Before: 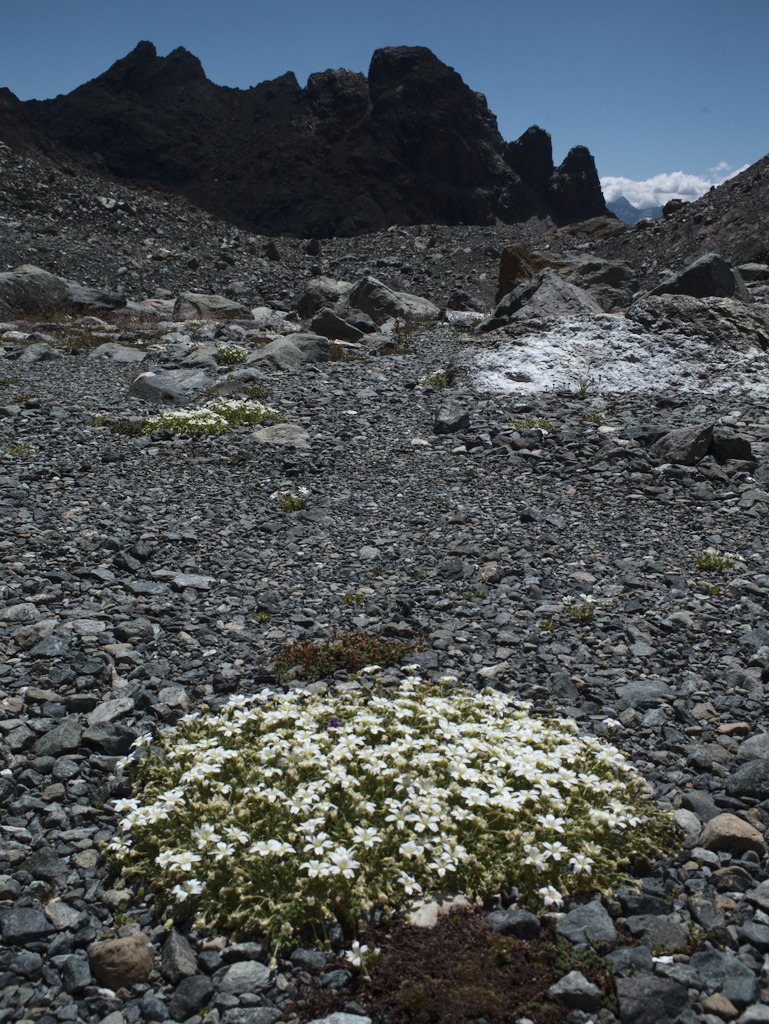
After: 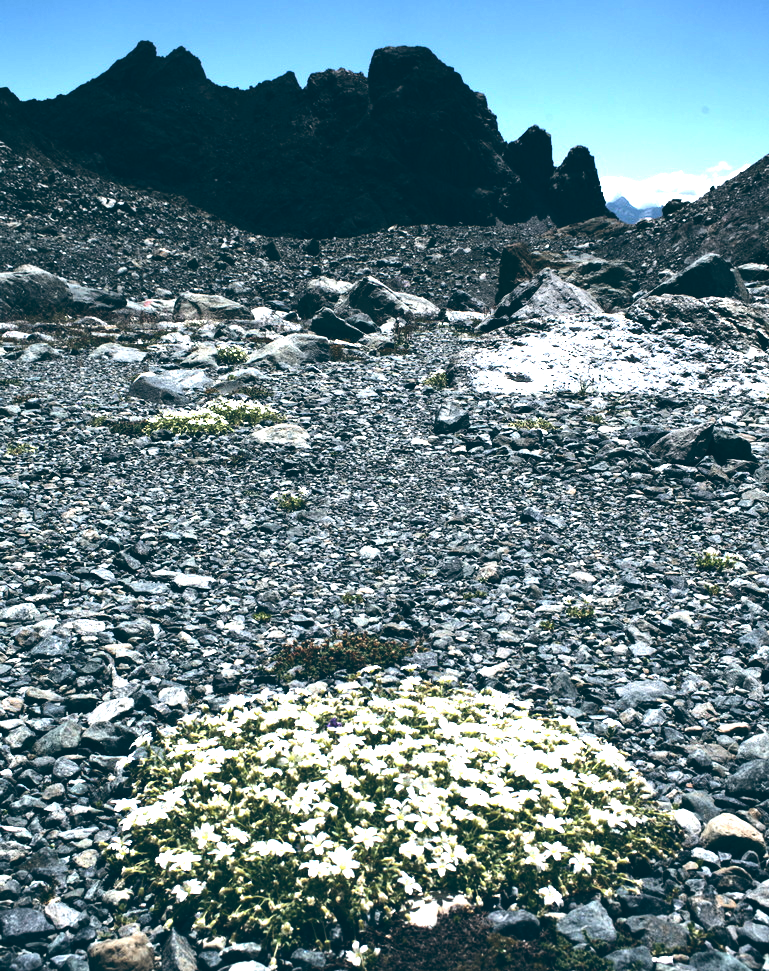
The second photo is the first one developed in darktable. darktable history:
levels: mode automatic, gray 50.8%
crop and rotate: top 0%, bottom 5.097%
white balance: emerald 1
color balance rgb: global vibrance 6.81%, saturation formula JzAzBz (2021)
exposure: black level correction 0, exposure 0.7 EV, compensate exposure bias true, compensate highlight preservation false
color balance: lift [1.016, 0.983, 1, 1.017], gamma [0.958, 1, 1, 1], gain [0.981, 1.007, 0.993, 1.002], input saturation 118.26%, contrast 13.43%, contrast fulcrum 21.62%, output saturation 82.76%
tone equalizer: -8 EV -0.75 EV, -7 EV -0.7 EV, -6 EV -0.6 EV, -5 EV -0.4 EV, -3 EV 0.4 EV, -2 EV 0.6 EV, -1 EV 0.7 EV, +0 EV 0.75 EV, edges refinement/feathering 500, mask exposure compensation -1.57 EV, preserve details no
